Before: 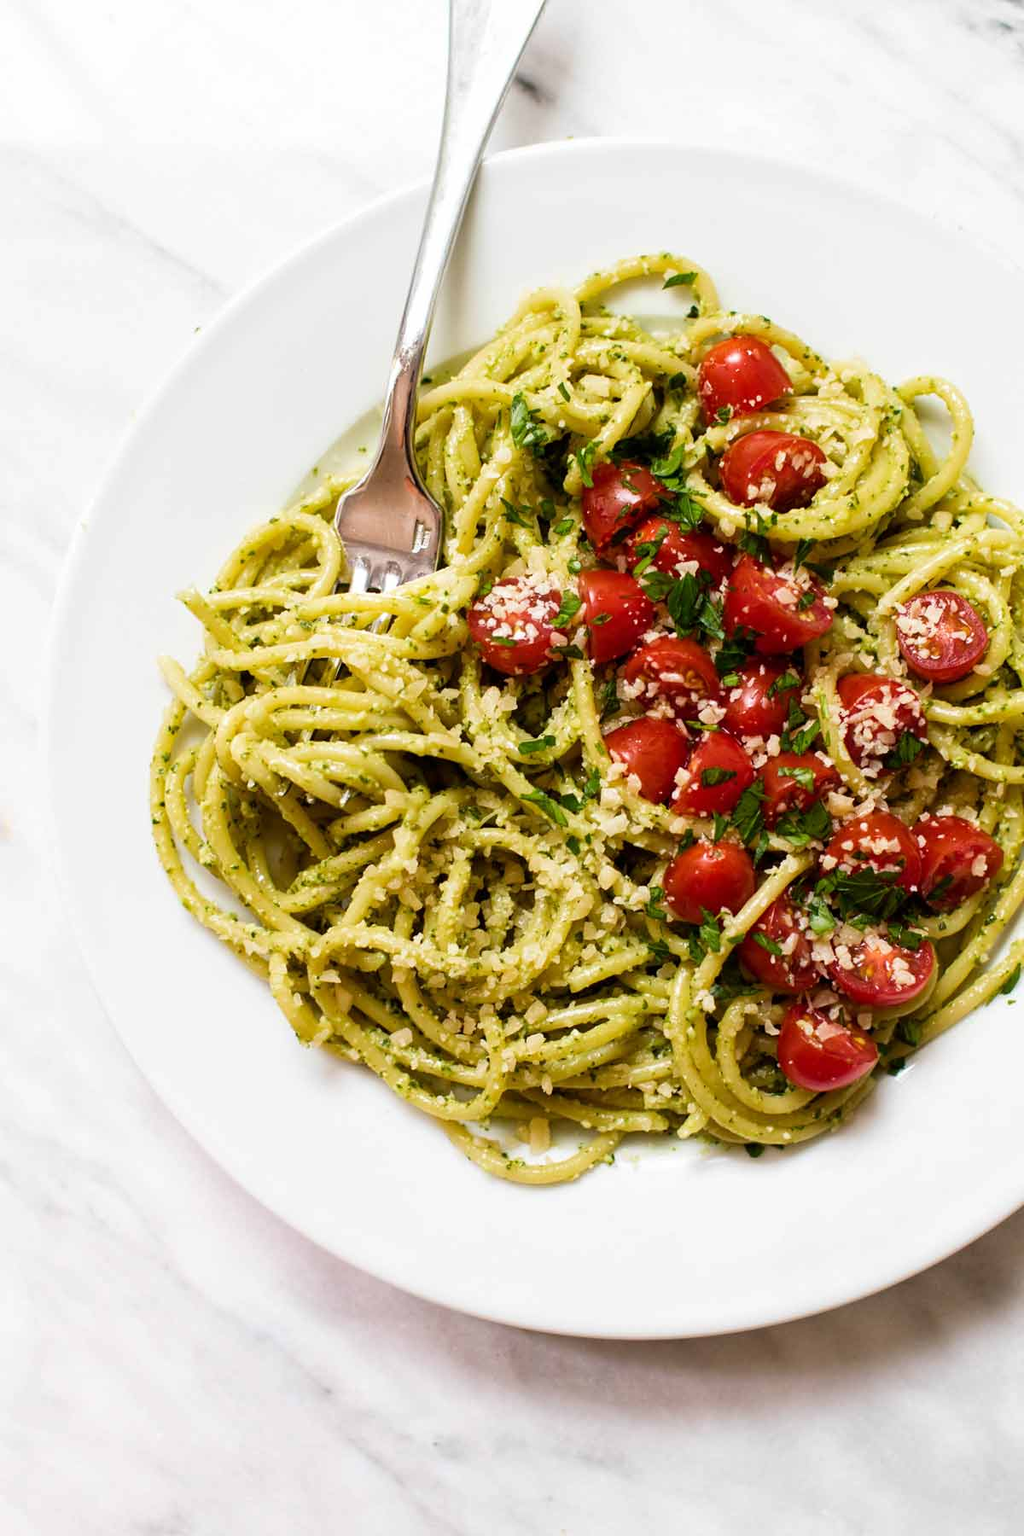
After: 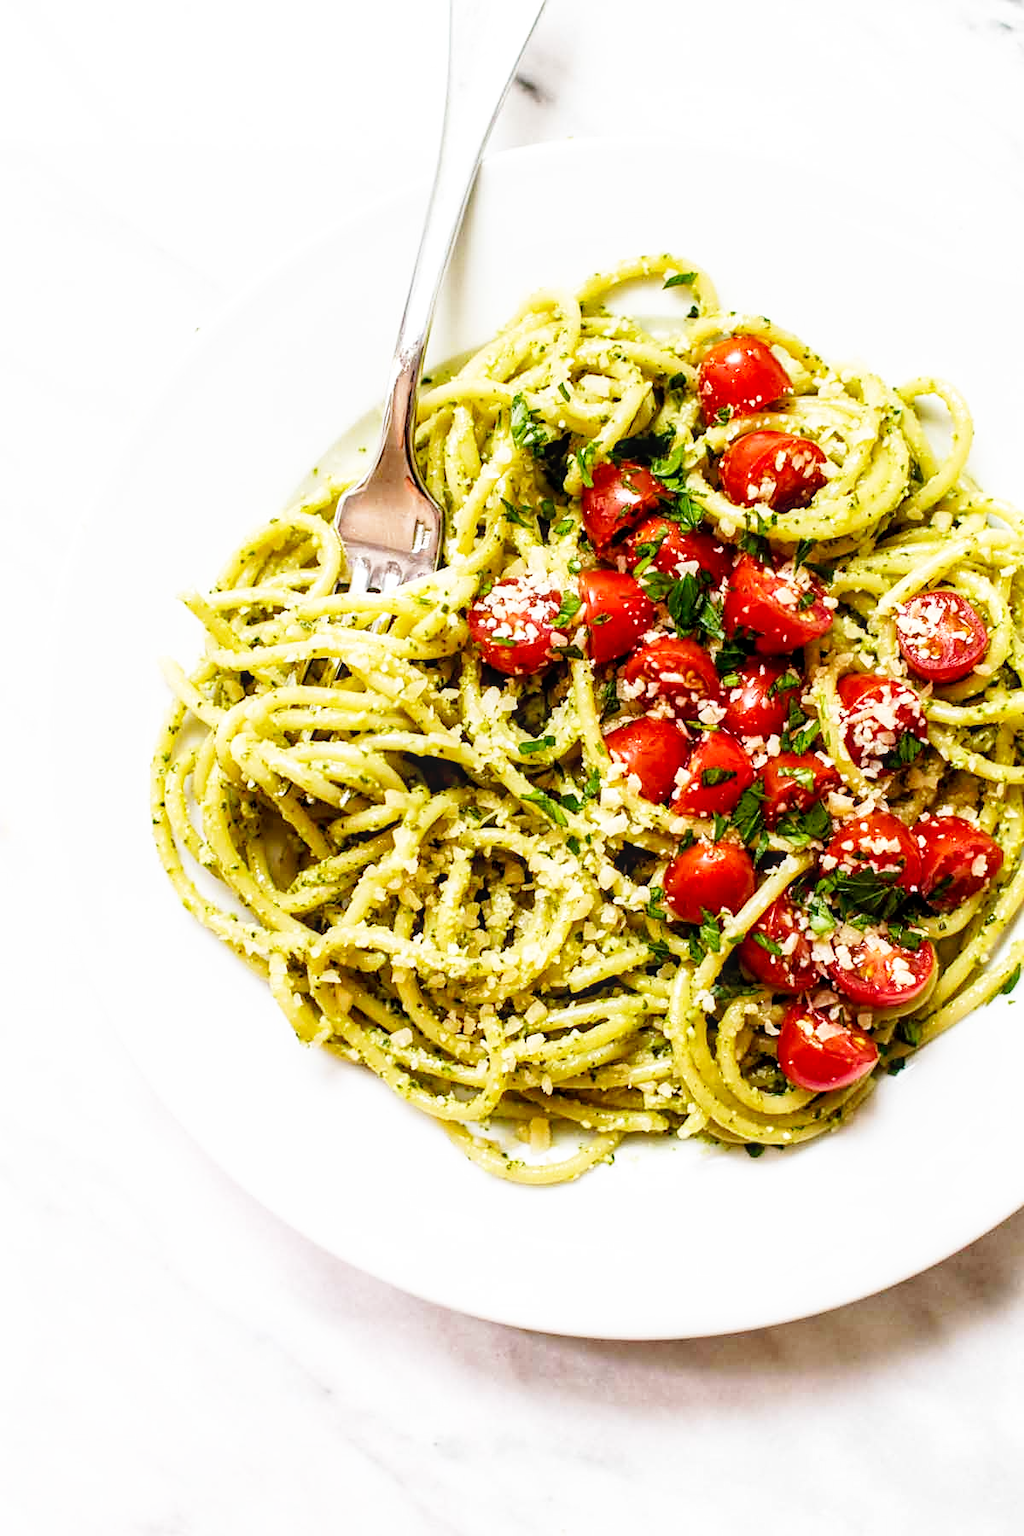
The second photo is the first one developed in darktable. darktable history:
base curve: curves: ch0 [(0, 0) (0.005, 0.002) (0.15, 0.3) (0.4, 0.7) (0.75, 0.95) (1, 1)], preserve colors none
local contrast: on, module defaults
sharpen: amount 0.2
